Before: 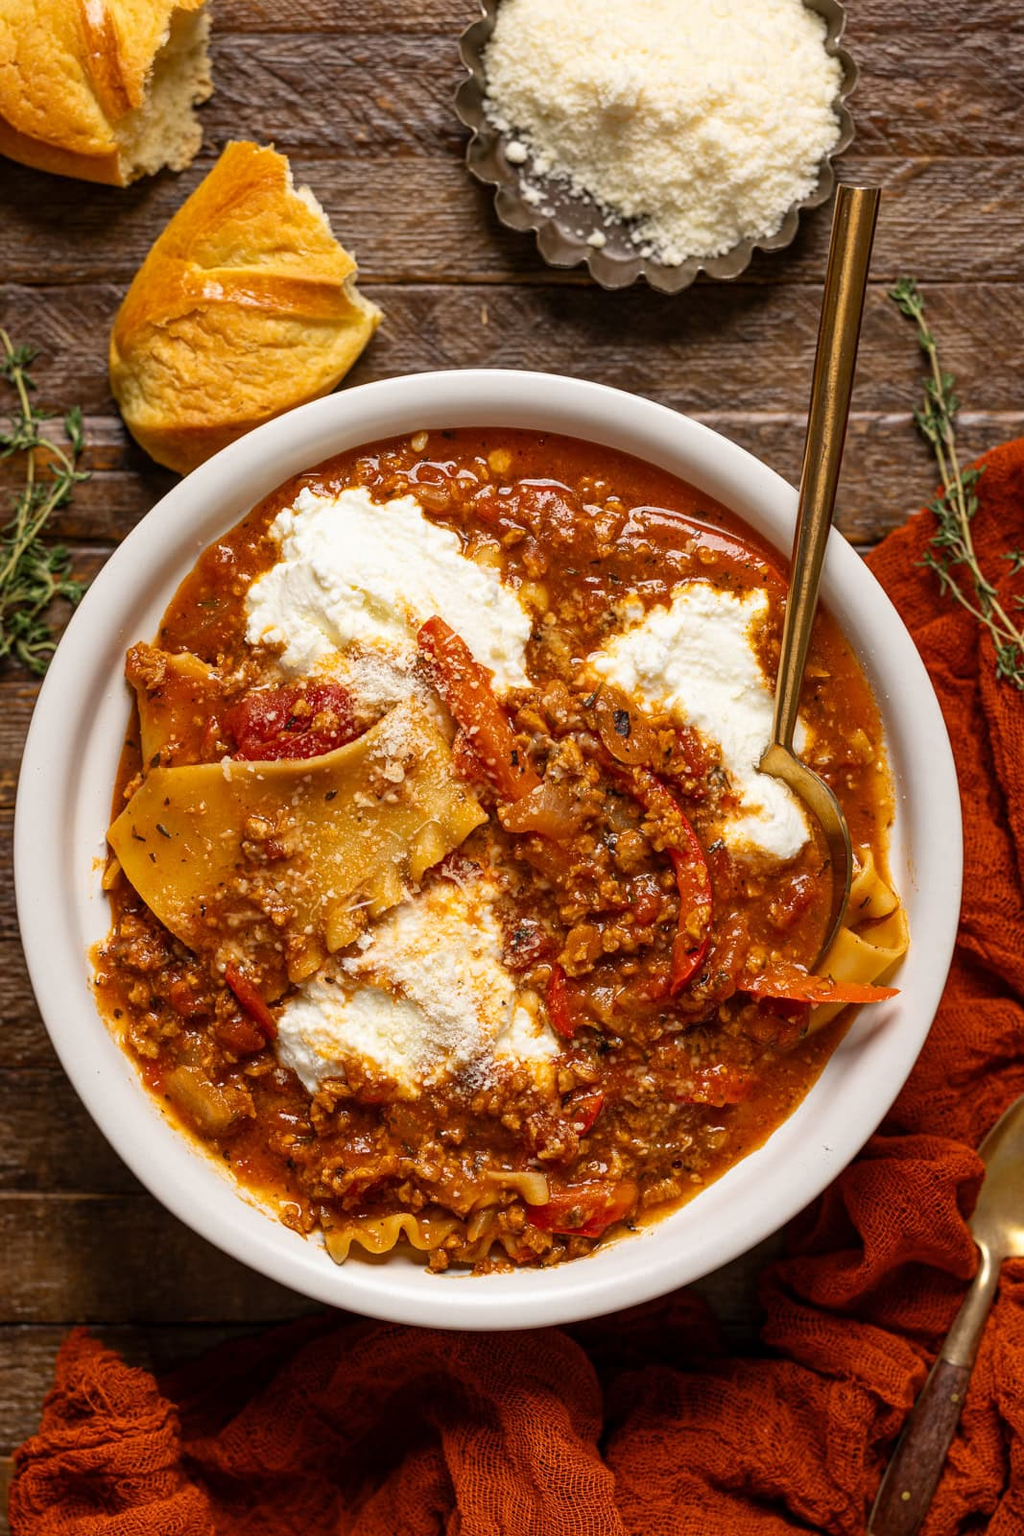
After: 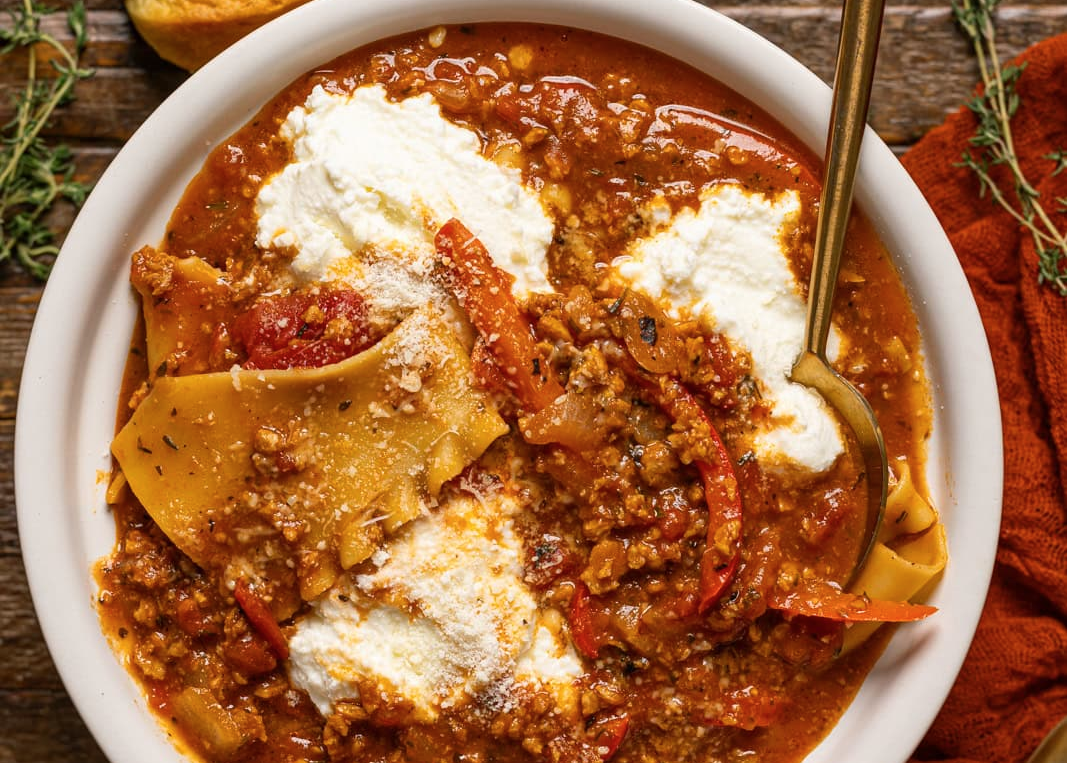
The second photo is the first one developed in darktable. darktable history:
color balance rgb: shadows lift › chroma 2.024%, shadows lift › hue 137.06°, perceptual saturation grading › global saturation -0.091%
crop and rotate: top 26.446%, bottom 25.85%
